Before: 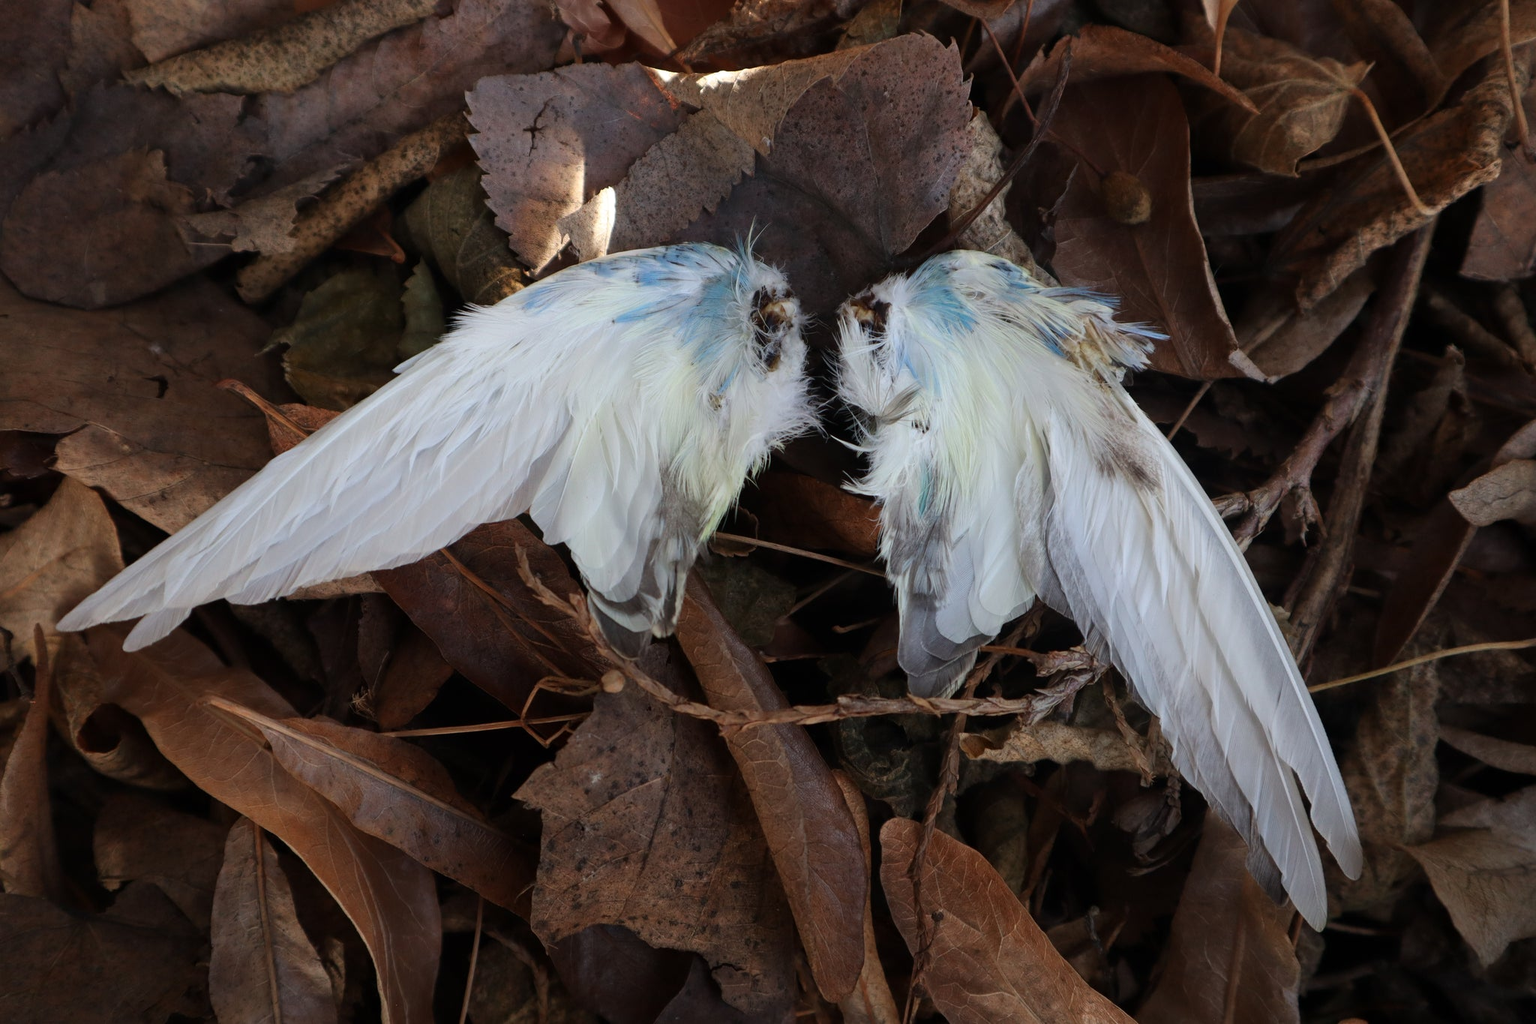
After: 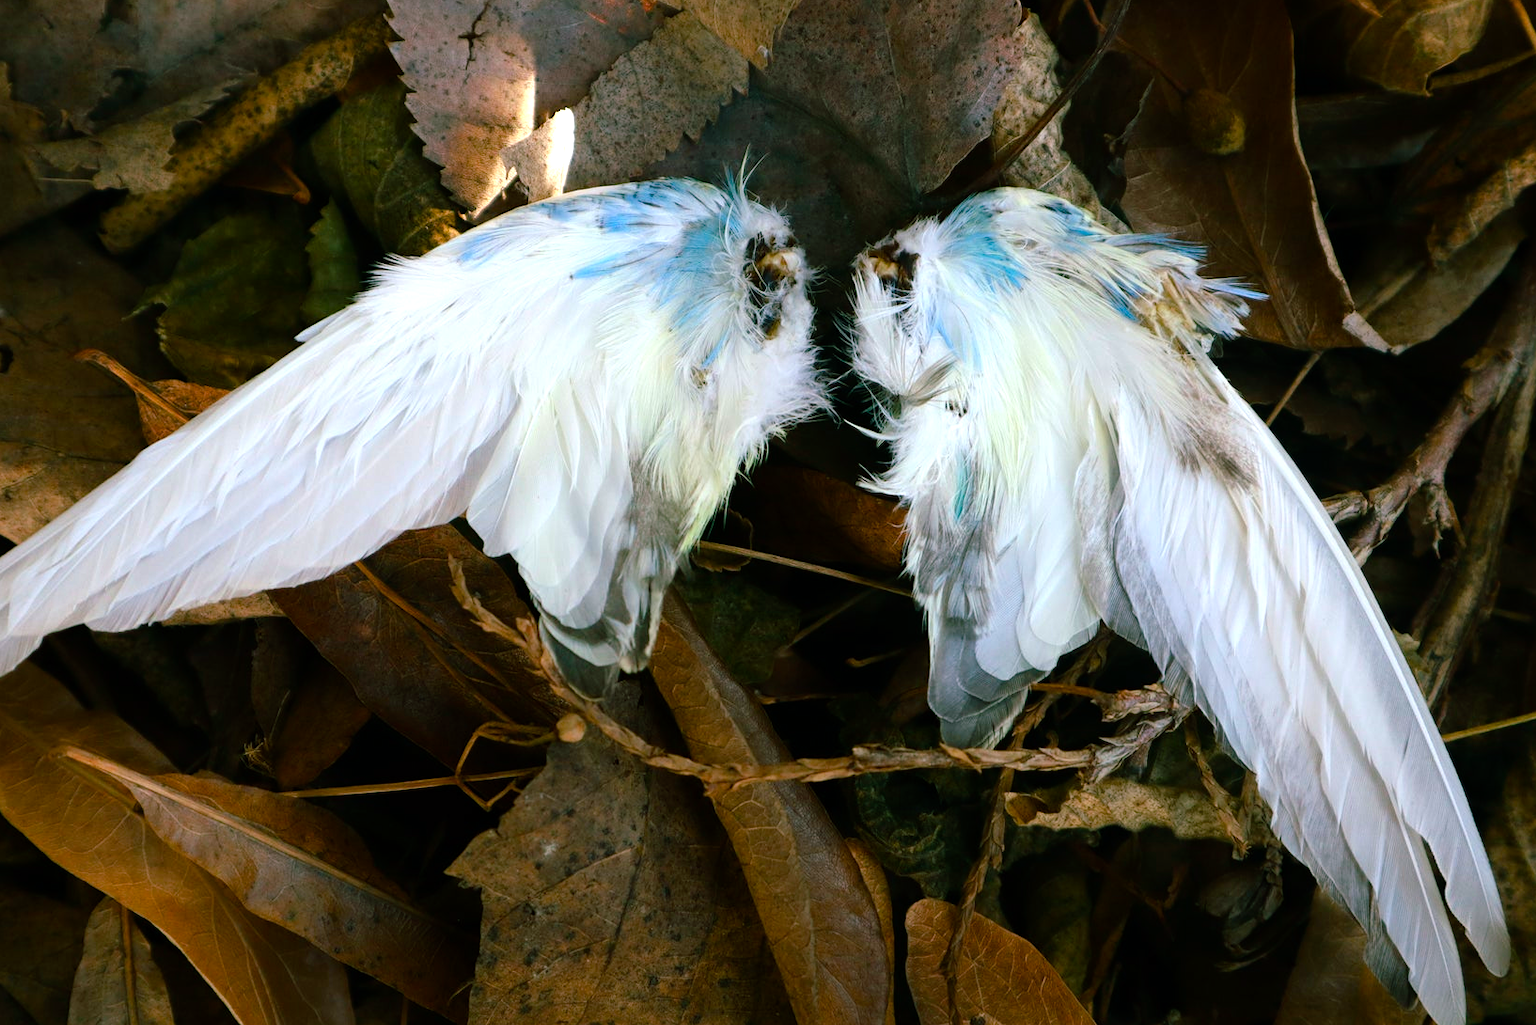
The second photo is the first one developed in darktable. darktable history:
tone equalizer: -8 EV -0.716 EV, -7 EV -0.72 EV, -6 EV -0.605 EV, -5 EV -0.401 EV, -3 EV 0.396 EV, -2 EV 0.6 EV, -1 EV 0.684 EV, +0 EV 0.756 EV
crop and rotate: left 10.255%, top 9.888%, right 9.946%, bottom 10.114%
color balance rgb: shadows lift › chroma 12.009%, shadows lift › hue 131.4°, linear chroma grading › global chroma 9.74%, perceptual saturation grading › global saturation 20%, perceptual saturation grading › highlights -25.367%, perceptual saturation grading › shadows 24.989%, global vibrance 32.73%
